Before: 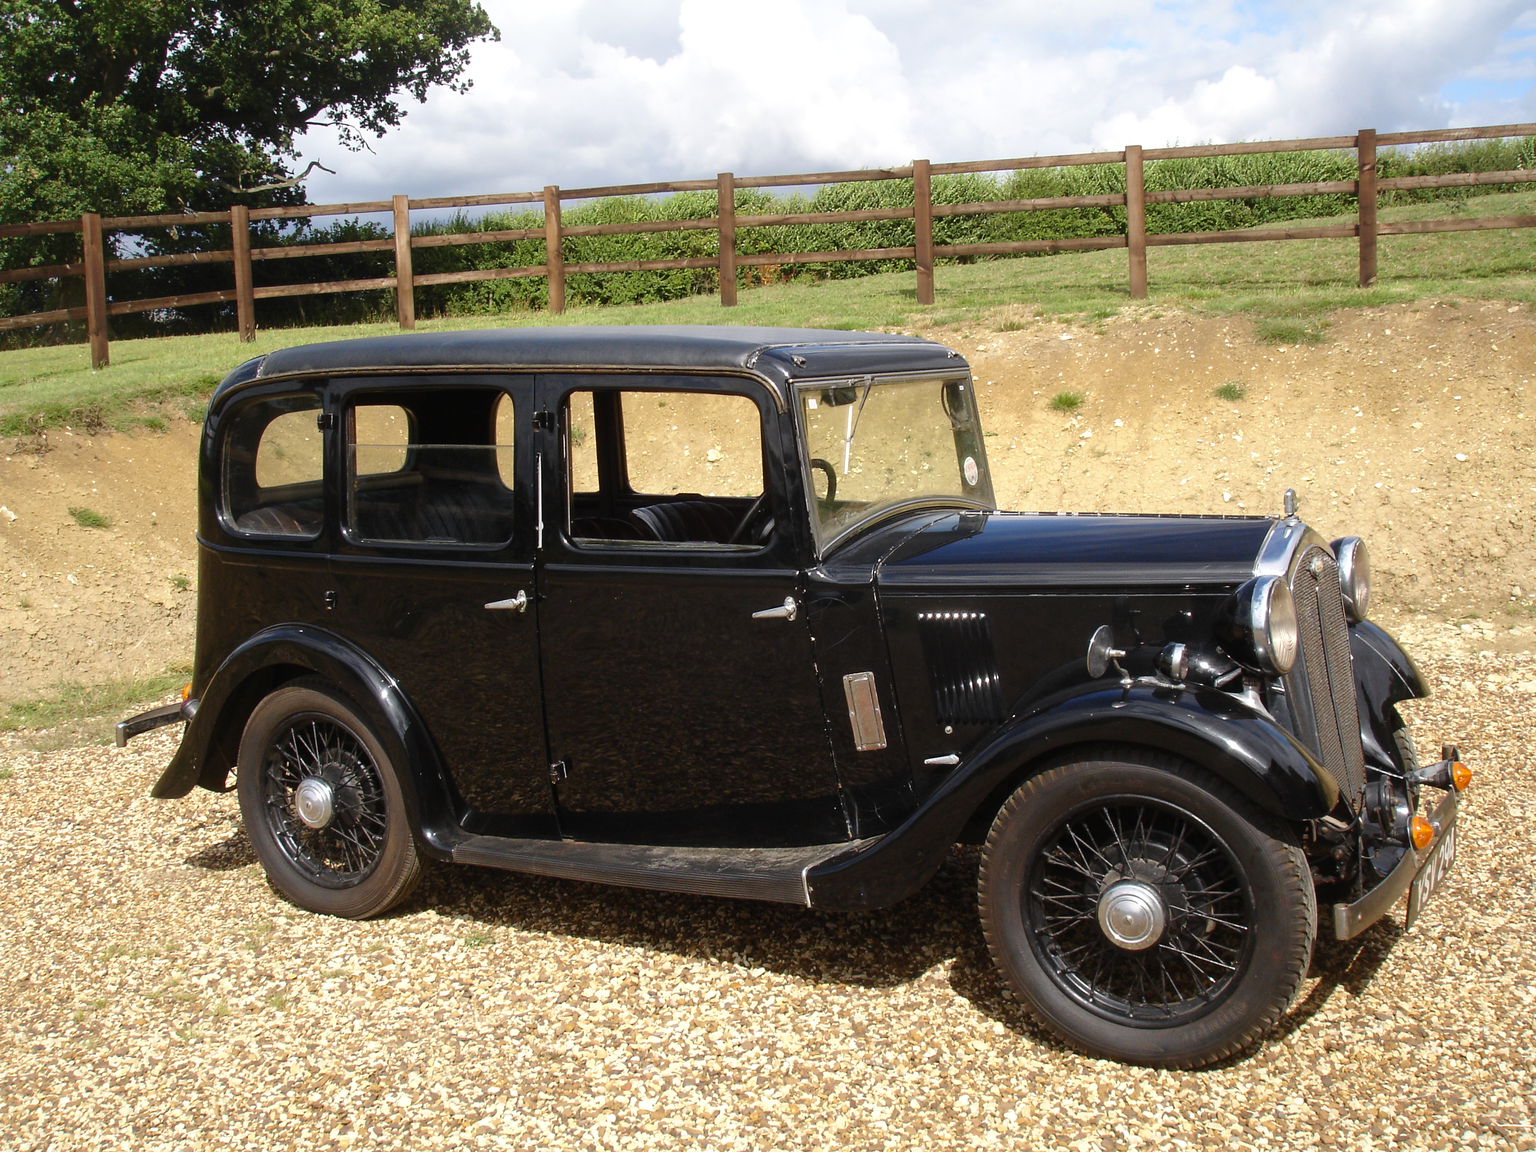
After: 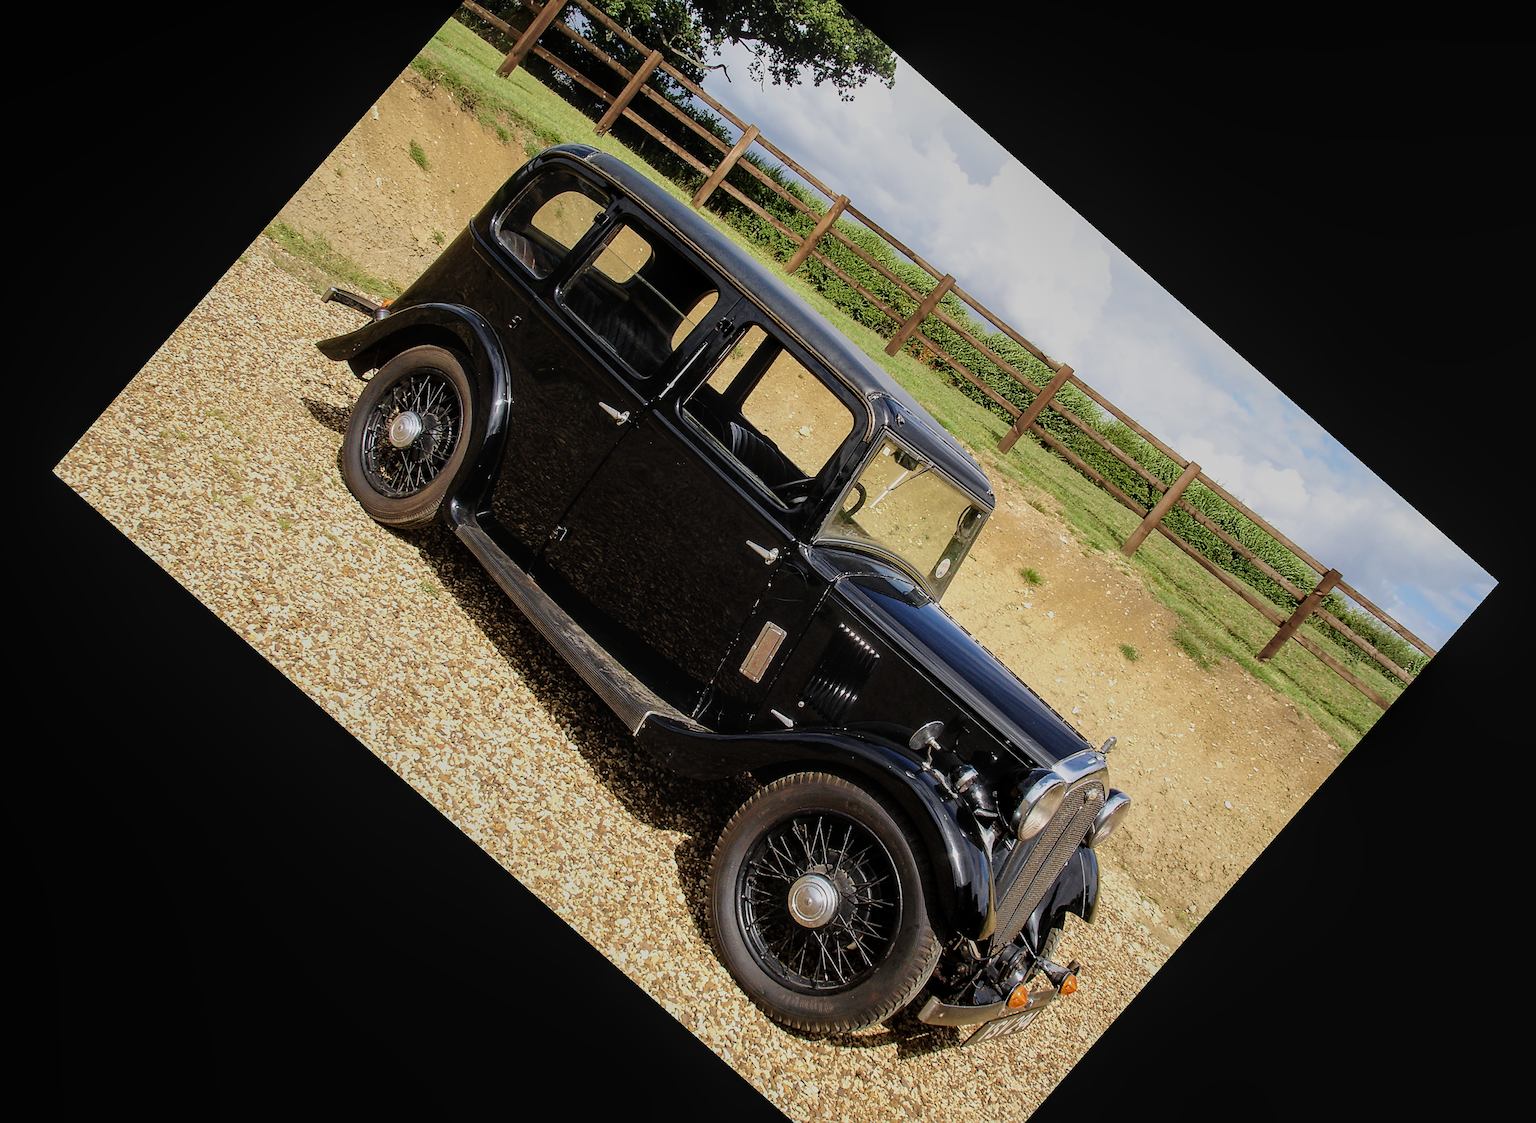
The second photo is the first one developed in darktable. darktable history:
exposure: exposure -0.021 EV, compensate highlight preservation false
local contrast: on, module defaults
rotate and perspective: rotation -4.98°, automatic cropping off
crop and rotate: angle -46.26°, top 16.234%, right 0.912%, bottom 11.704%
sharpen: radius 2.543, amount 0.636
filmic rgb: black relative exposure -7.65 EV, white relative exposure 4.56 EV, hardness 3.61
tone equalizer: on, module defaults
velvia: on, module defaults
